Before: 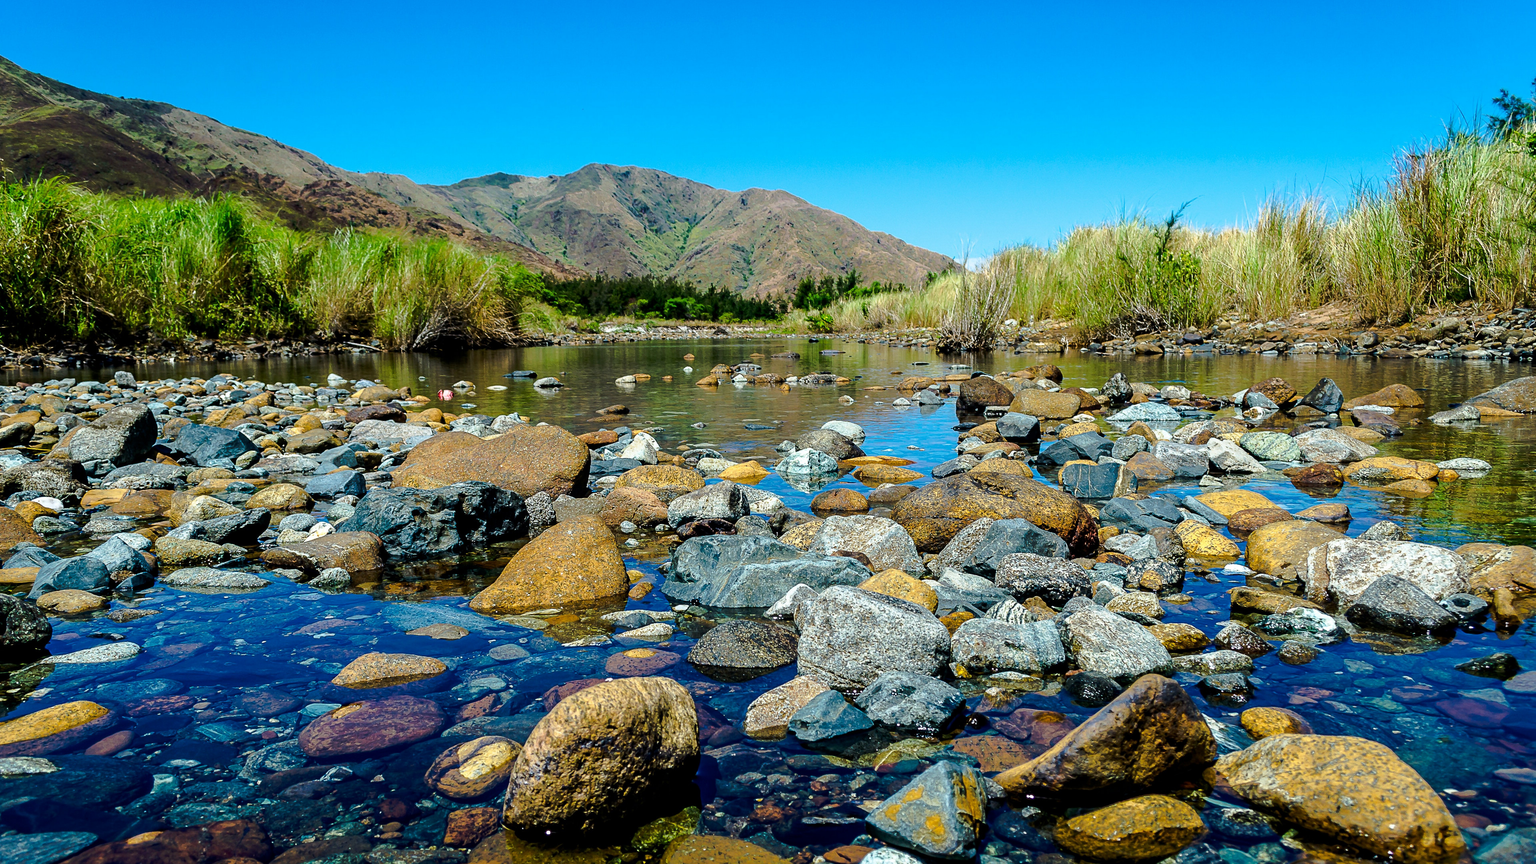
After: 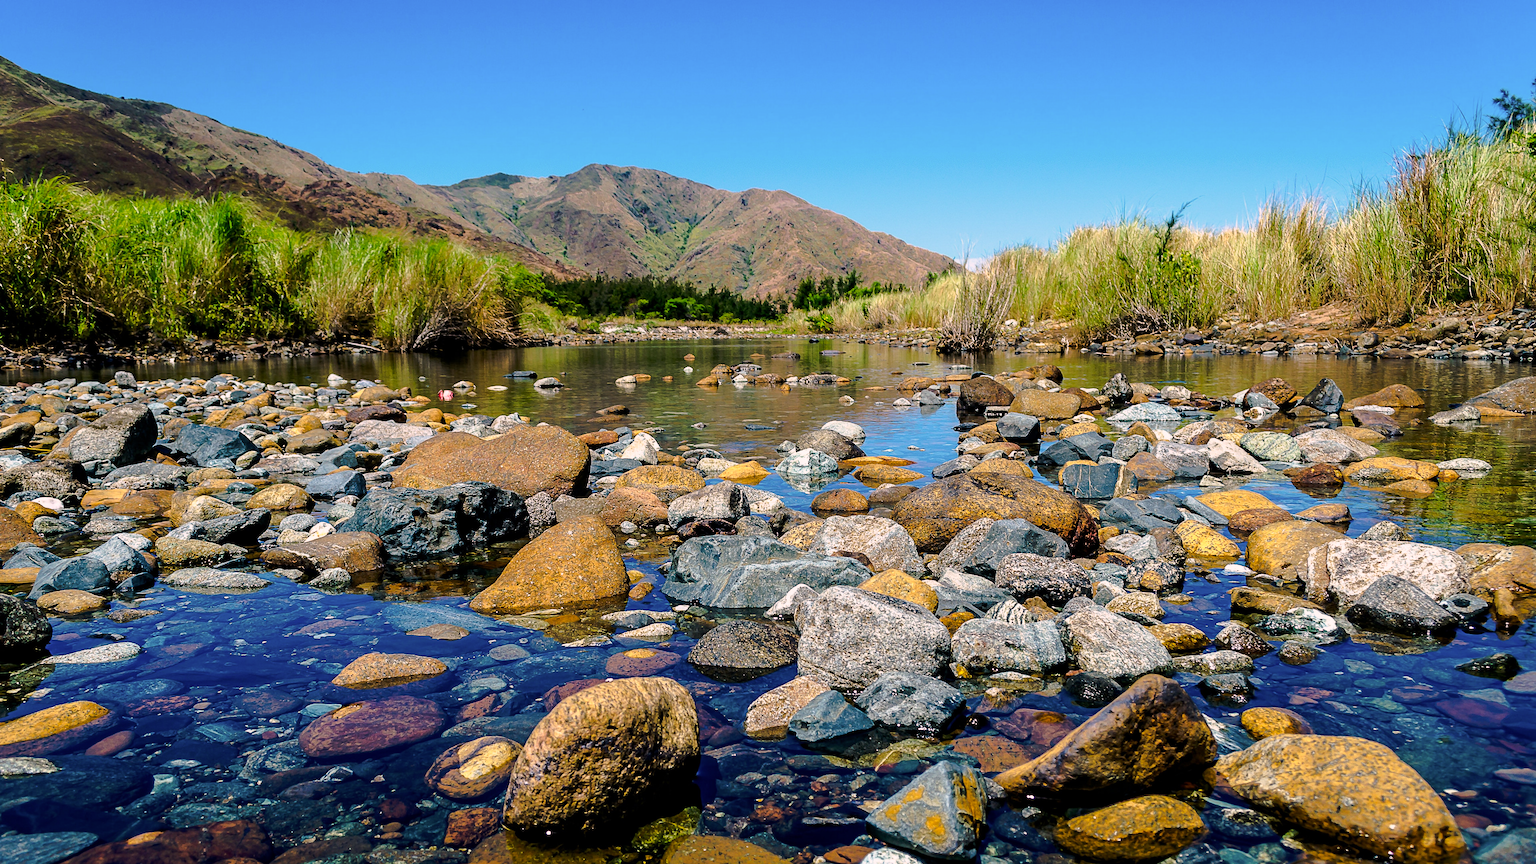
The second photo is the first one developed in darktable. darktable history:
color correction: highlights a* 12.53, highlights b* 5.44
